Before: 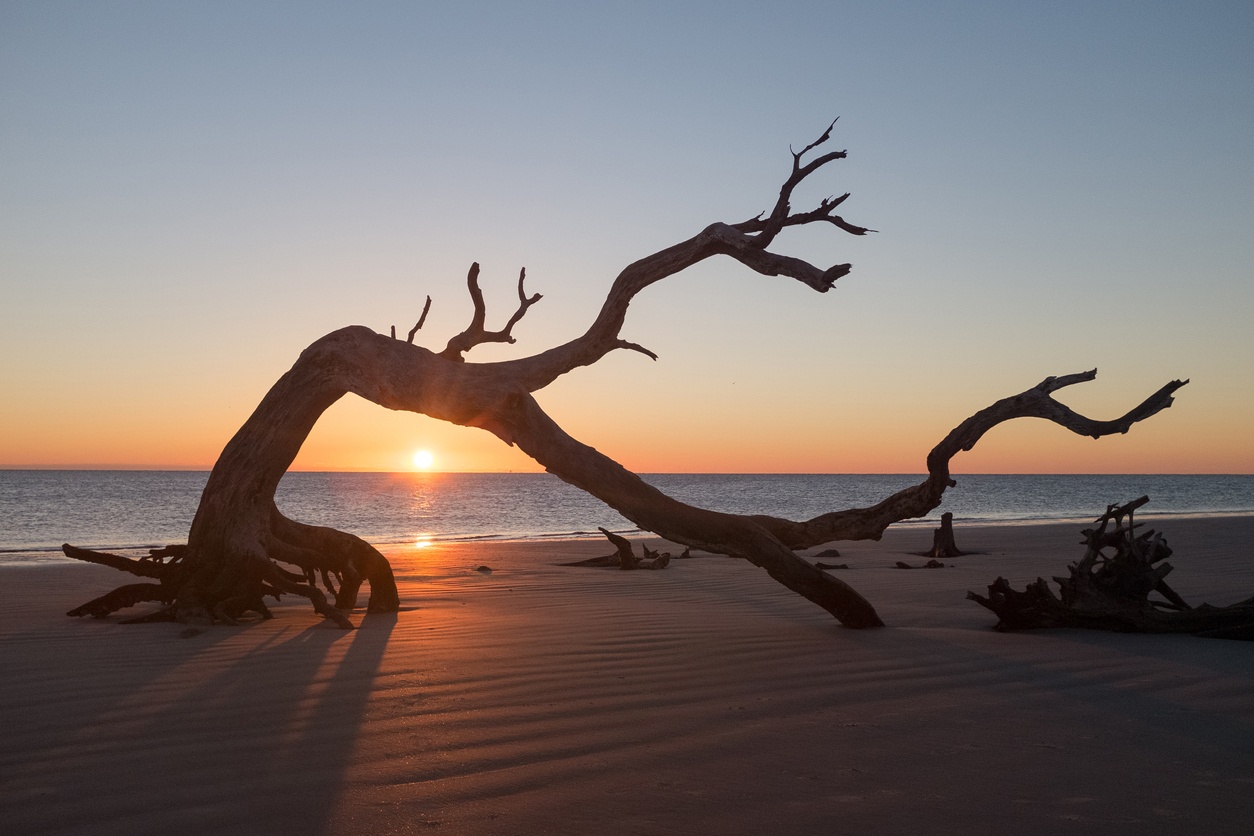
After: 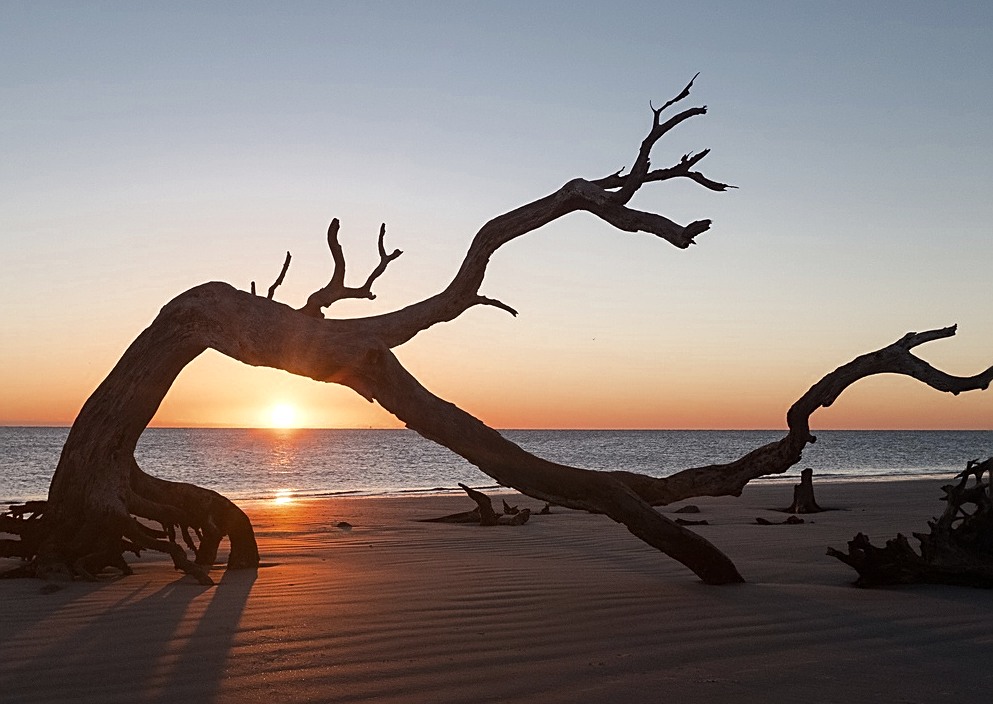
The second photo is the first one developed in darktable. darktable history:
crop: left 11.225%, top 5.381%, right 9.565%, bottom 10.314%
tone equalizer: -8 EV -0.417 EV, -7 EV -0.389 EV, -6 EV -0.333 EV, -5 EV -0.222 EV, -3 EV 0.222 EV, -2 EV 0.333 EV, -1 EV 0.389 EV, +0 EV 0.417 EV, edges refinement/feathering 500, mask exposure compensation -1.57 EV, preserve details no
exposure: compensate highlight preservation false
sharpen: on, module defaults
color zones: curves: ch0 [(0, 0.5) (0.125, 0.4) (0.25, 0.5) (0.375, 0.4) (0.5, 0.4) (0.625, 0.35) (0.75, 0.35) (0.875, 0.5)]; ch1 [(0, 0.35) (0.125, 0.45) (0.25, 0.35) (0.375, 0.35) (0.5, 0.35) (0.625, 0.35) (0.75, 0.45) (0.875, 0.35)]; ch2 [(0, 0.6) (0.125, 0.5) (0.25, 0.5) (0.375, 0.6) (0.5, 0.6) (0.625, 0.5) (0.75, 0.5) (0.875, 0.5)]
